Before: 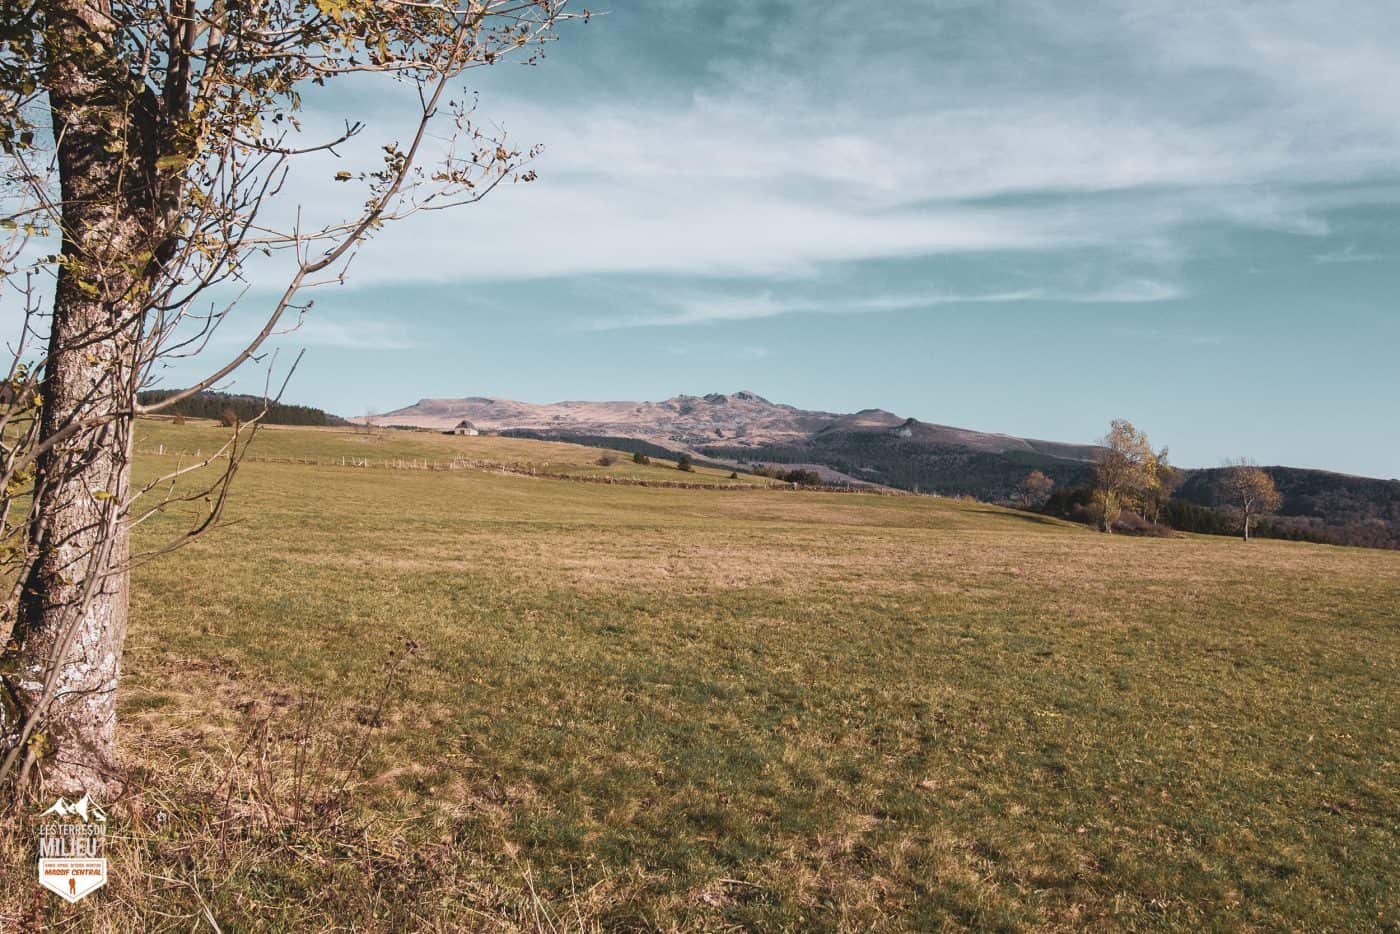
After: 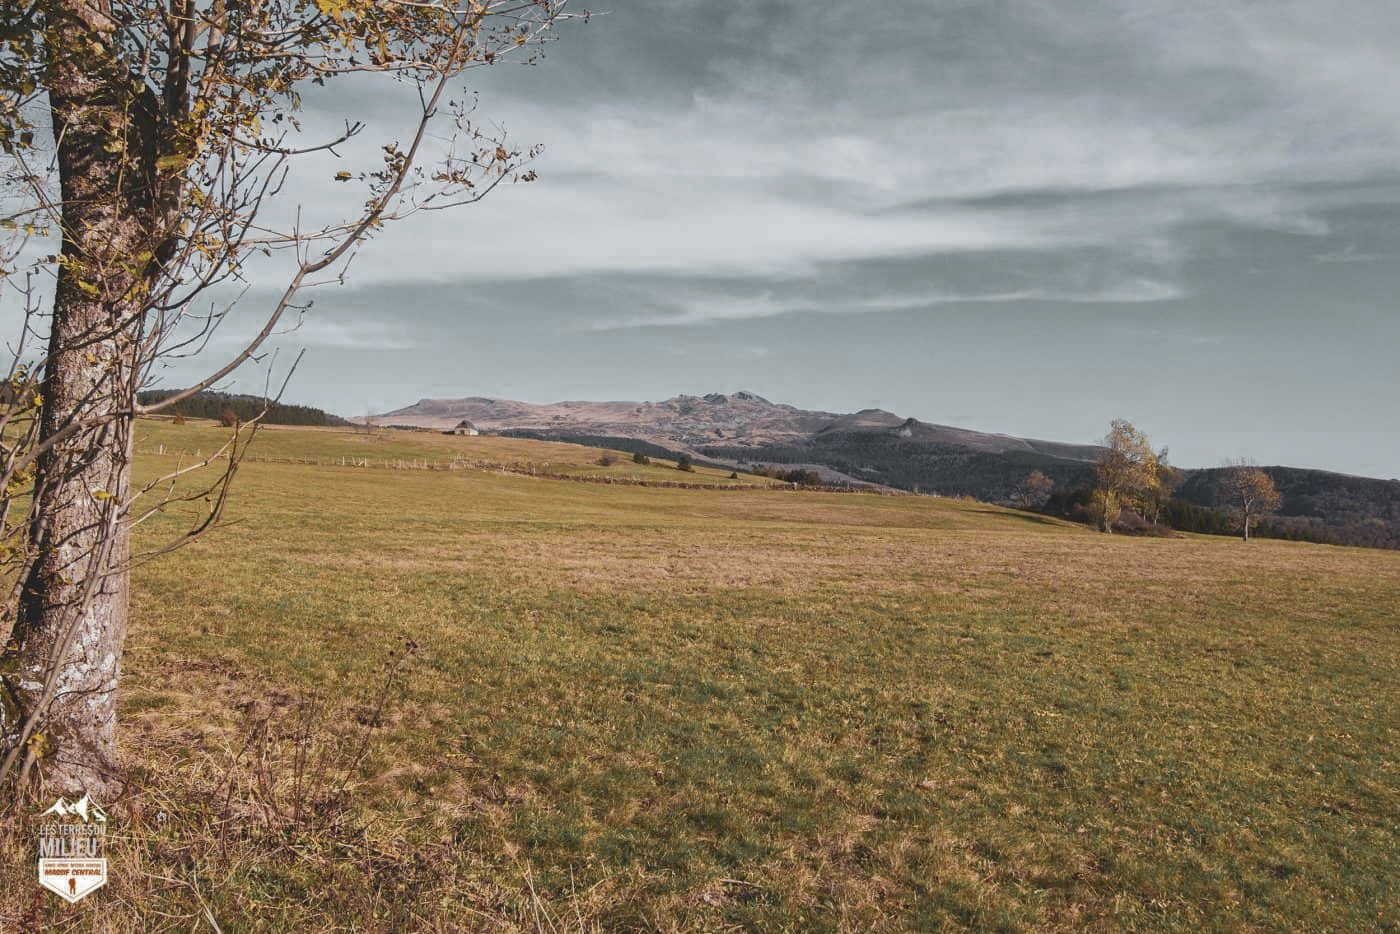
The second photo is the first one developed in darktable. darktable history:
color zones: curves: ch0 [(0.035, 0.242) (0.25, 0.5) (0.384, 0.214) (0.488, 0.255) (0.75, 0.5)]; ch1 [(0.063, 0.379) (0.25, 0.5) (0.354, 0.201) (0.489, 0.085) (0.729, 0.271)]; ch2 [(0.25, 0.5) (0.38, 0.517) (0.442, 0.51) (0.735, 0.456)]
shadows and highlights: on, module defaults
